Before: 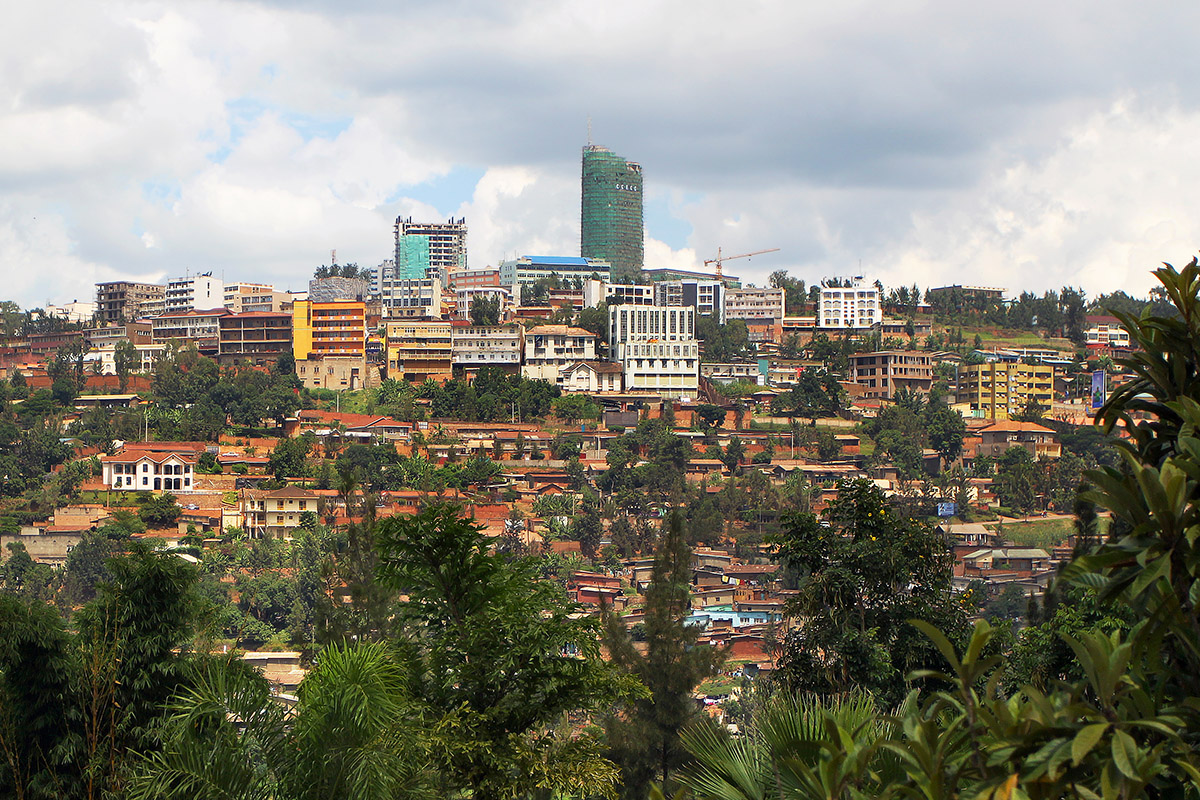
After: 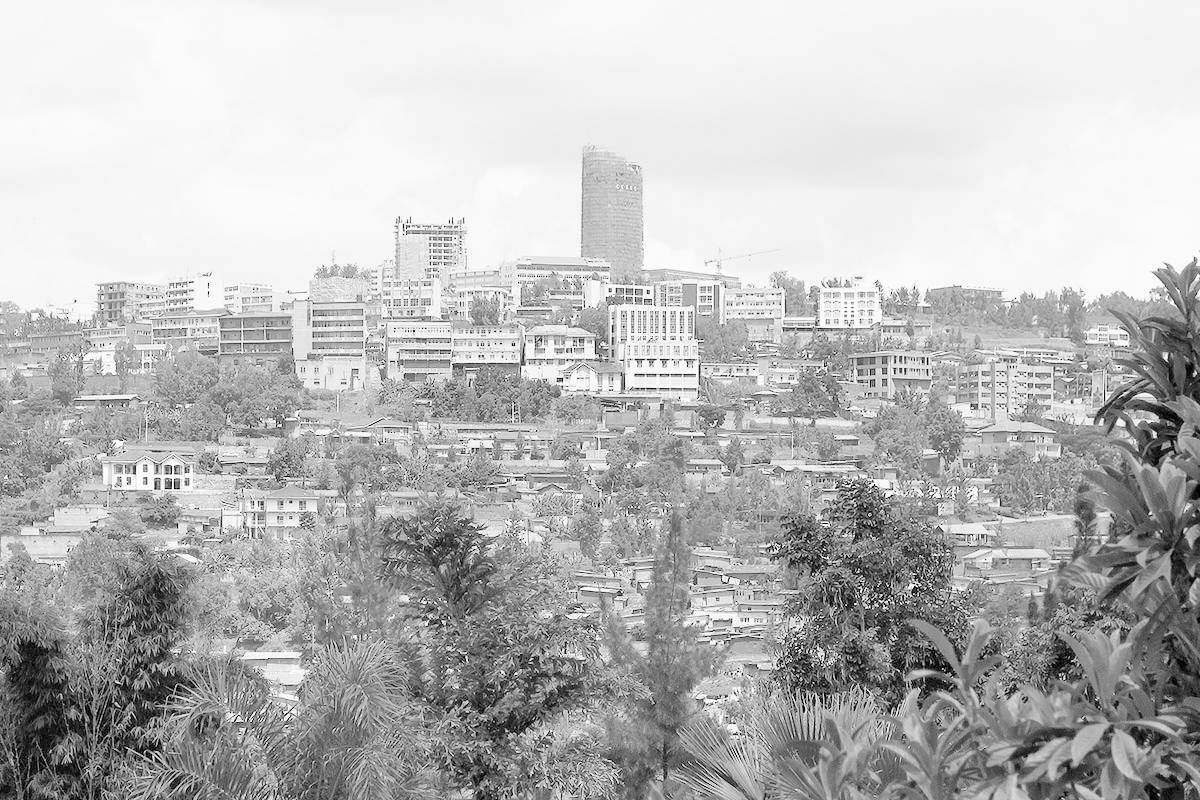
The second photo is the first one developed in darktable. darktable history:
tone curve: curves: ch0 [(0, 0) (0.003, 0) (0.011, 0.001) (0.025, 0.003) (0.044, 0.005) (0.069, 0.013) (0.1, 0.024) (0.136, 0.04) (0.177, 0.087) (0.224, 0.148) (0.277, 0.238) (0.335, 0.335) (0.399, 0.43) (0.468, 0.524) (0.543, 0.621) (0.623, 0.712) (0.709, 0.788) (0.801, 0.867) (0.898, 0.947) (1, 1)], preserve colors none
color look up table: target L [92.16, 84.34, 63.66, 68.78, 56.4, 75.47, 59.13, 68.78, 62.54, 57.4, 48.84, 36.15, 31.34, 26.77, 5.063, 200.73, 81.24, 61.86, 81.64, 51.85, 47.34, 46.75, 40.52, 41.7, 45.56, 29.09, 21.95, 22.19, 87.37, 86.99, 71.73, 74.65, 63.22, 63.22, 51.85, 65.39, 42.89, 52.76, 39.93, 53.07, 39.93, 39.93, 18.21, 19.49, 79.61, 81.24, 63.66, 54.89, 32.11], target a [-0.005, 0 ×6, 0.001, 0, 0, 0.001 ×5, 0 ×5, 0.001 ×9, 0 ×4, 0.012, 0.001, 0, 0.001 ×4, 0.002, 0.001, 0.001, 0.001, 0, 0.001, 0, 0.002, 0.001], target b [0.044, 0.003, 0.005, 0.004, -0.002, 0.004, 0, 0.003, 0, 0, -0.004 ×4, -0.002, -0.001, 0.004, 0, 0.004, -0.002, -0.003 ×5, -0.005, -0.005, -0.005, 0.002, 0.003, 0.004, 0.004, 0, -0.007, -0.002, 0.005, -0.003, -0.002, -0.003, -0.002, -0.004, -0.003, -0.003, -0.003, 0.004, 0.003, 0.005, -0.003, -0.004], num patches 49
